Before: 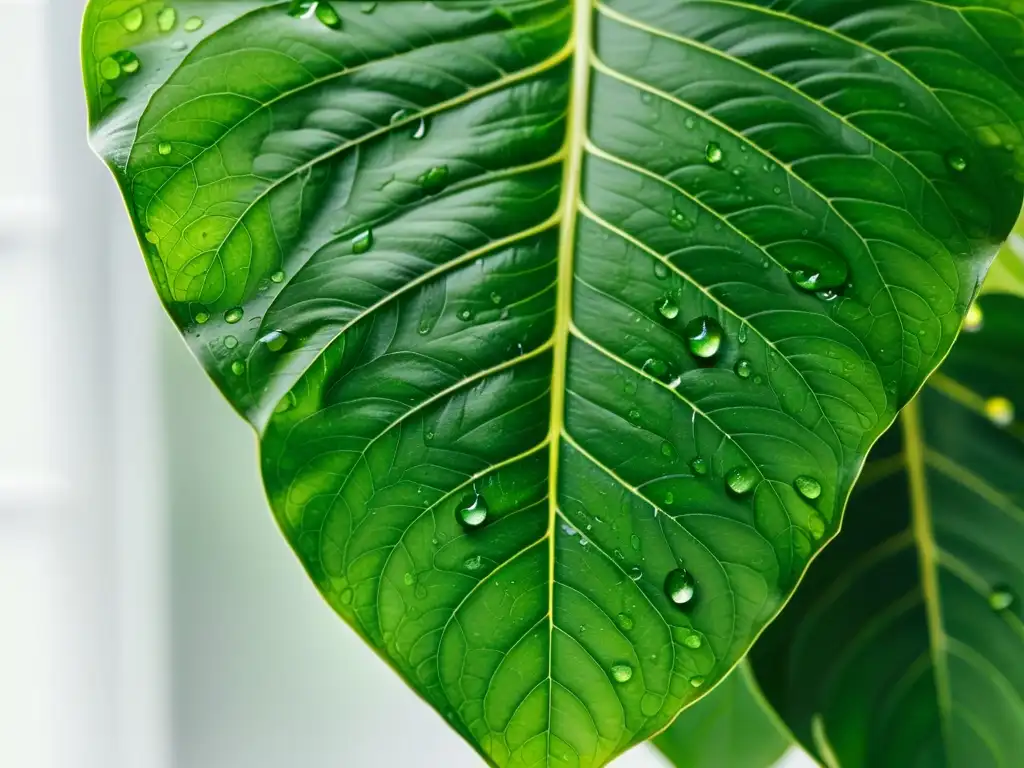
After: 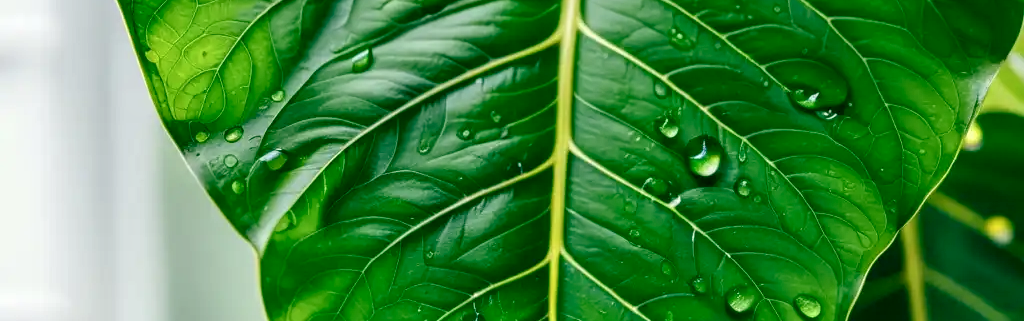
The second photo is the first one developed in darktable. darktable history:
exposure: compensate highlight preservation false
crop and rotate: top 23.599%, bottom 34.53%
local contrast: on, module defaults
color balance rgb: shadows lift › chroma 11.775%, shadows lift › hue 133.17°, perceptual saturation grading › global saturation 1.516%, perceptual saturation grading › highlights -1.922%, perceptual saturation grading › mid-tones 4.628%, perceptual saturation grading › shadows 8.944%, global vibrance 9.963%
contrast brightness saturation: contrast 0.013, saturation -0.06
